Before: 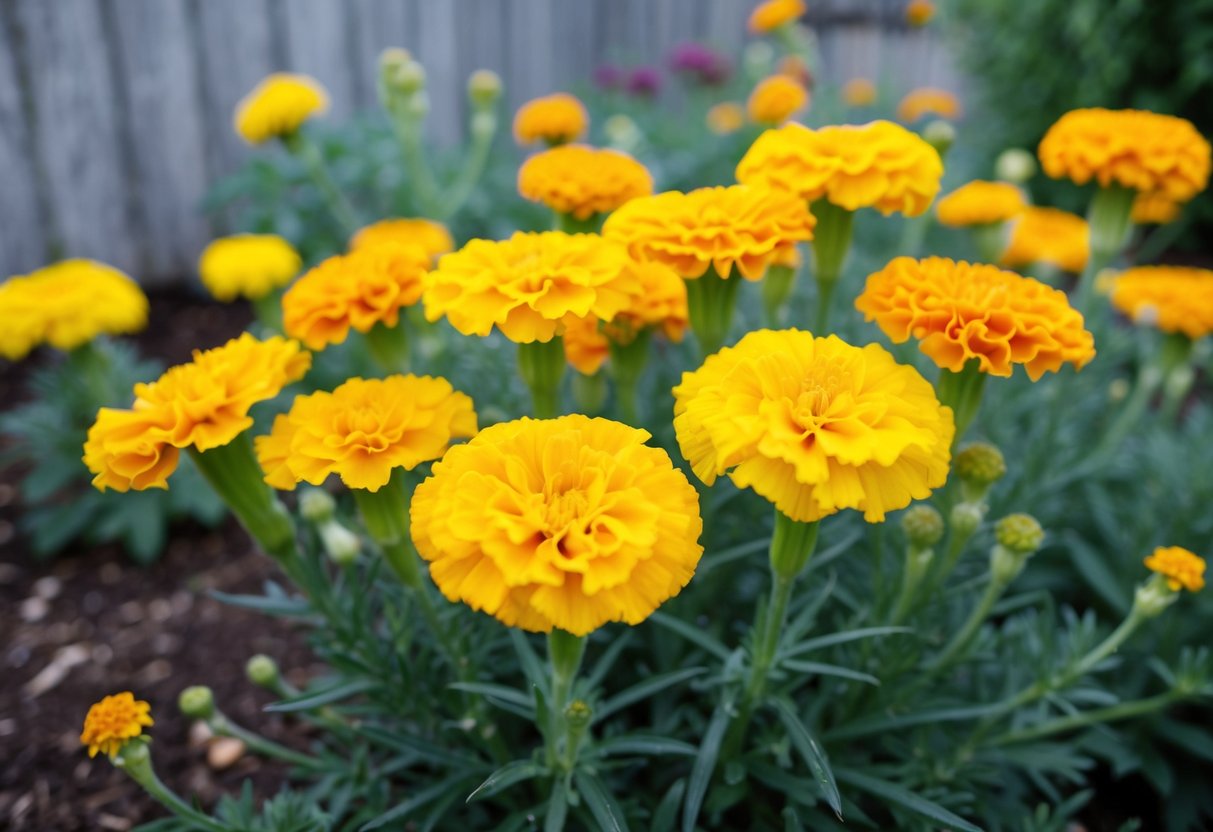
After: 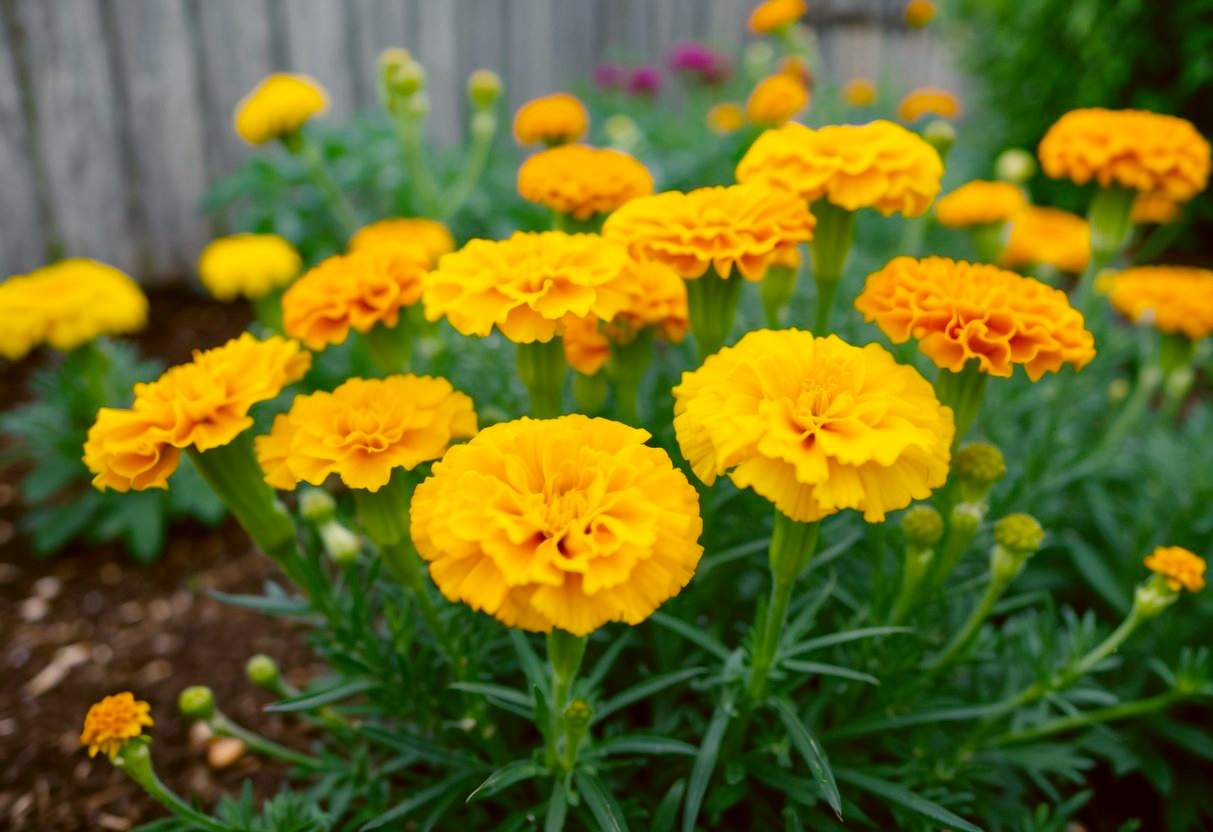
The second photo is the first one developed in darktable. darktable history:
color correction: highlights a* -1.54, highlights b* 10.22, shadows a* 0.529, shadows b* 18.83
color balance rgb: highlights gain › chroma 1.345%, highlights gain › hue 55.24°, linear chroma grading › shadows 31.934%, linear chroma grading › global chroma -2.235%, linear chroma grading › mid-tones 3.889%, perceptual saturation grading › global saturation 29.357%
